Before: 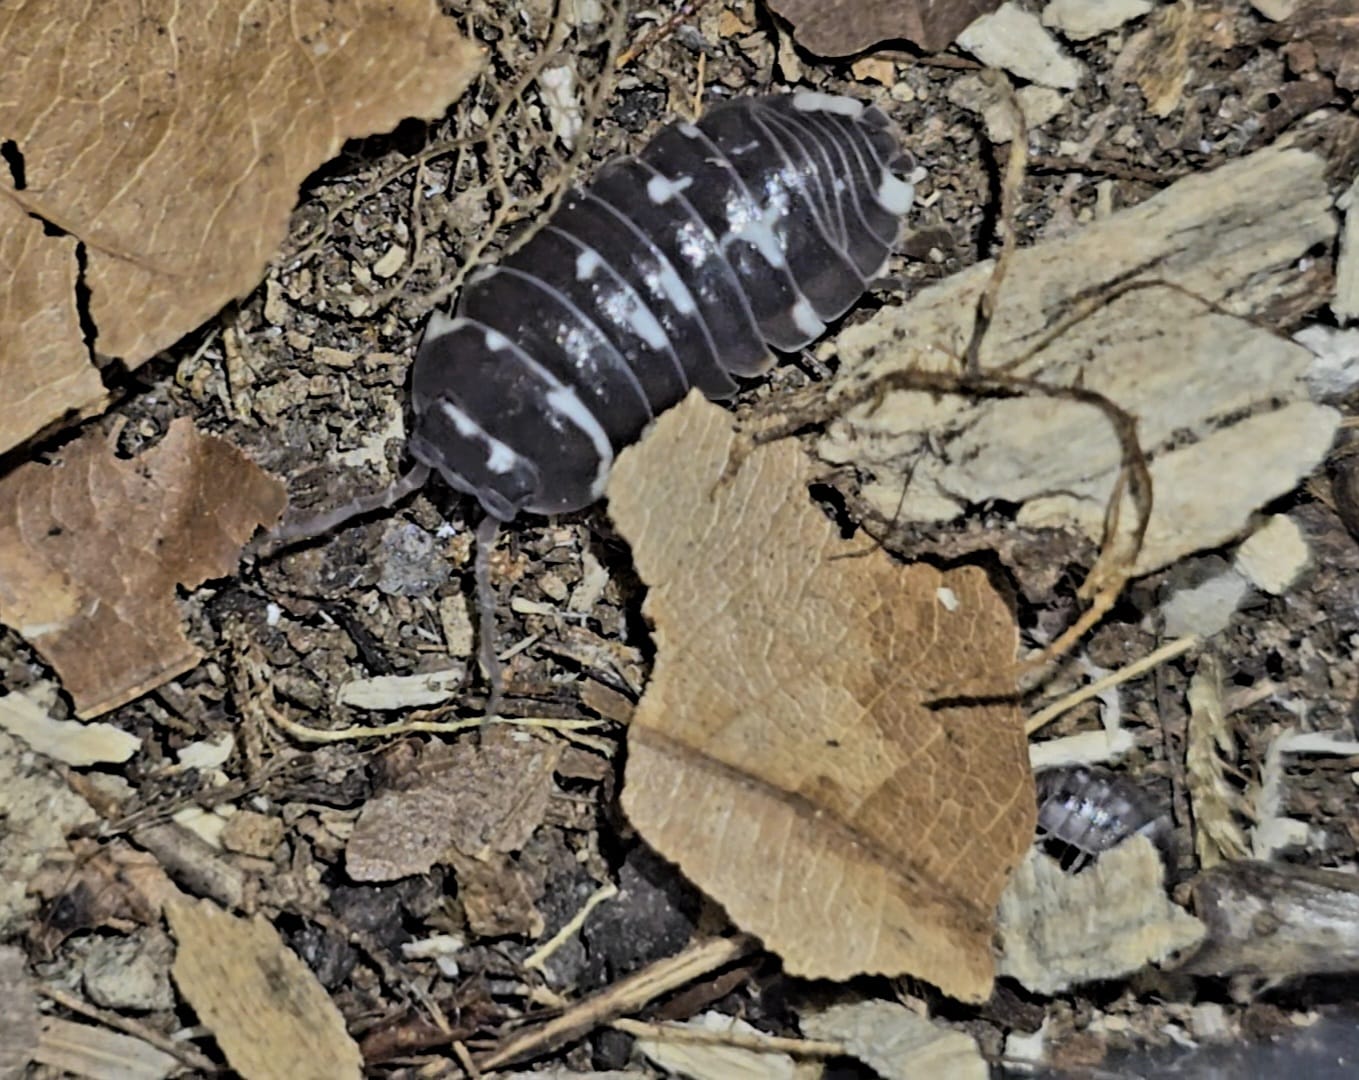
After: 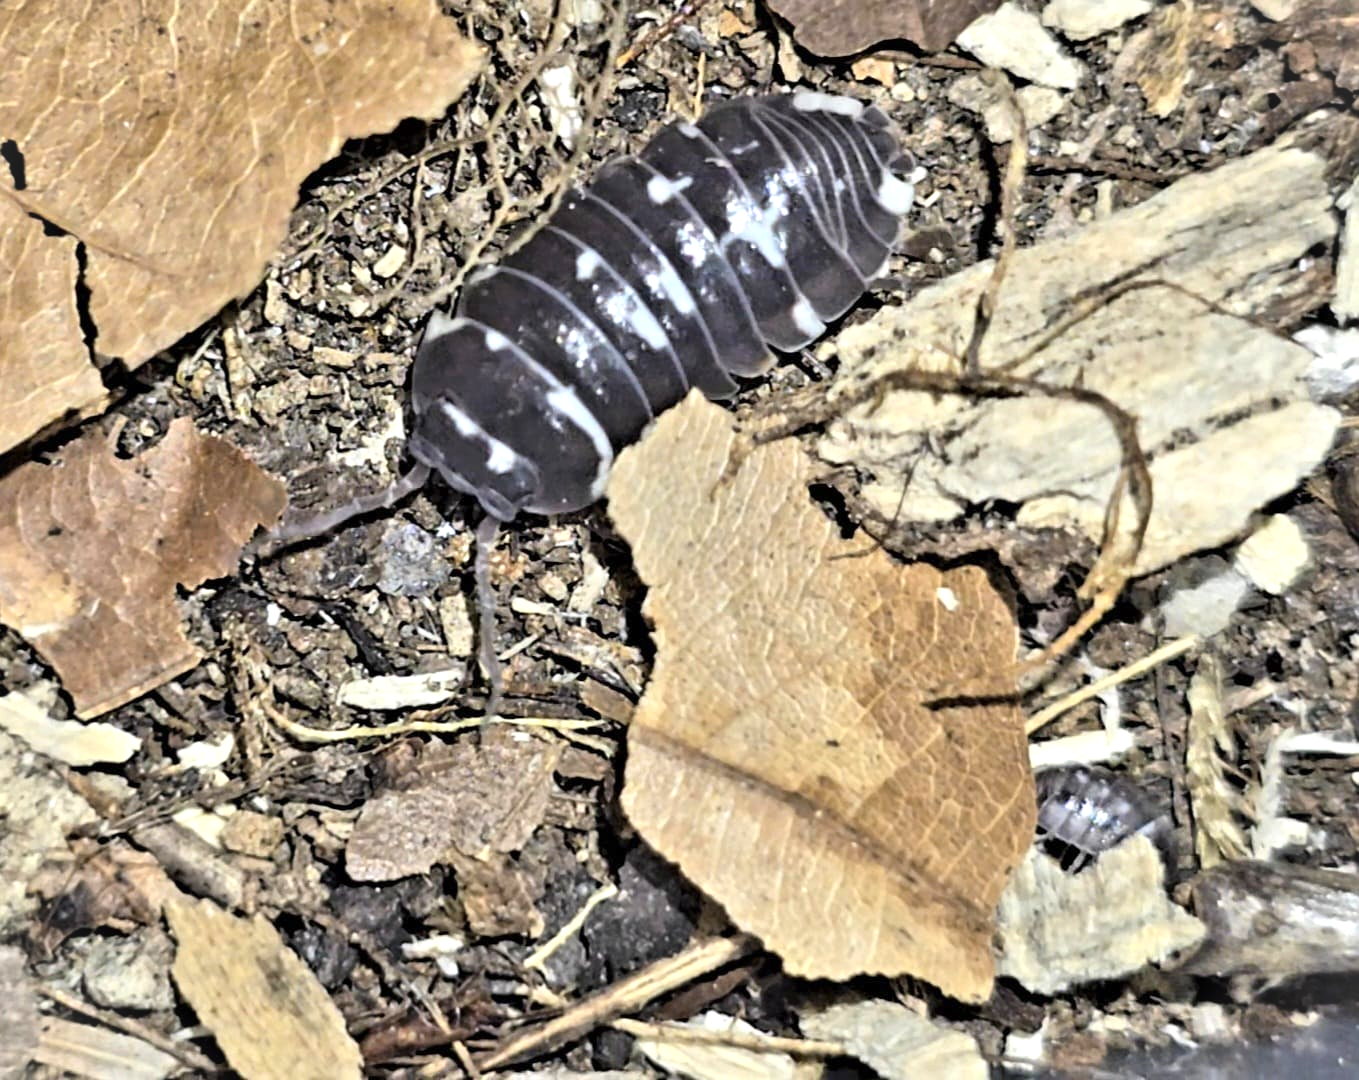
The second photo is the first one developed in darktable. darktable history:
vignetting: fall-off start 100%, brightness 0.05, saturation 0
exposure: exposure 0.943 EV, compensate highlight preservation false
